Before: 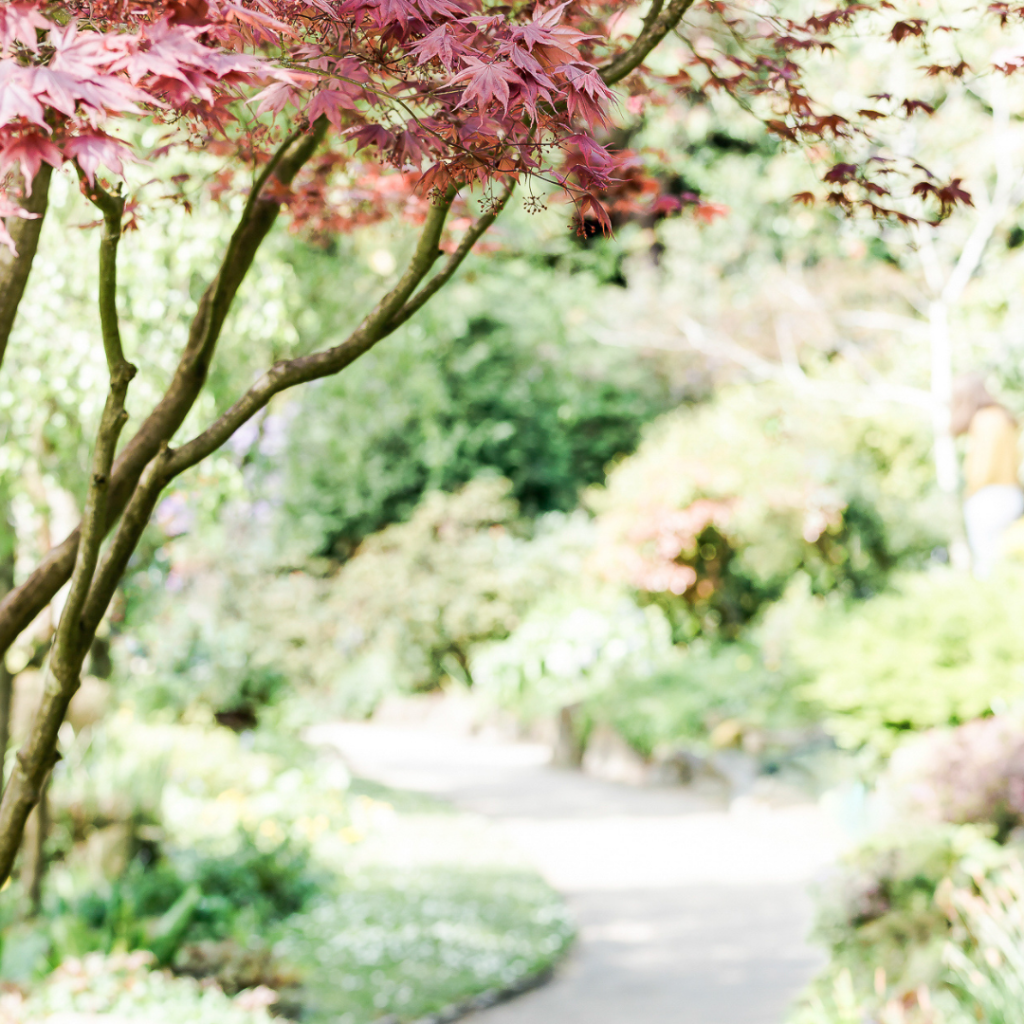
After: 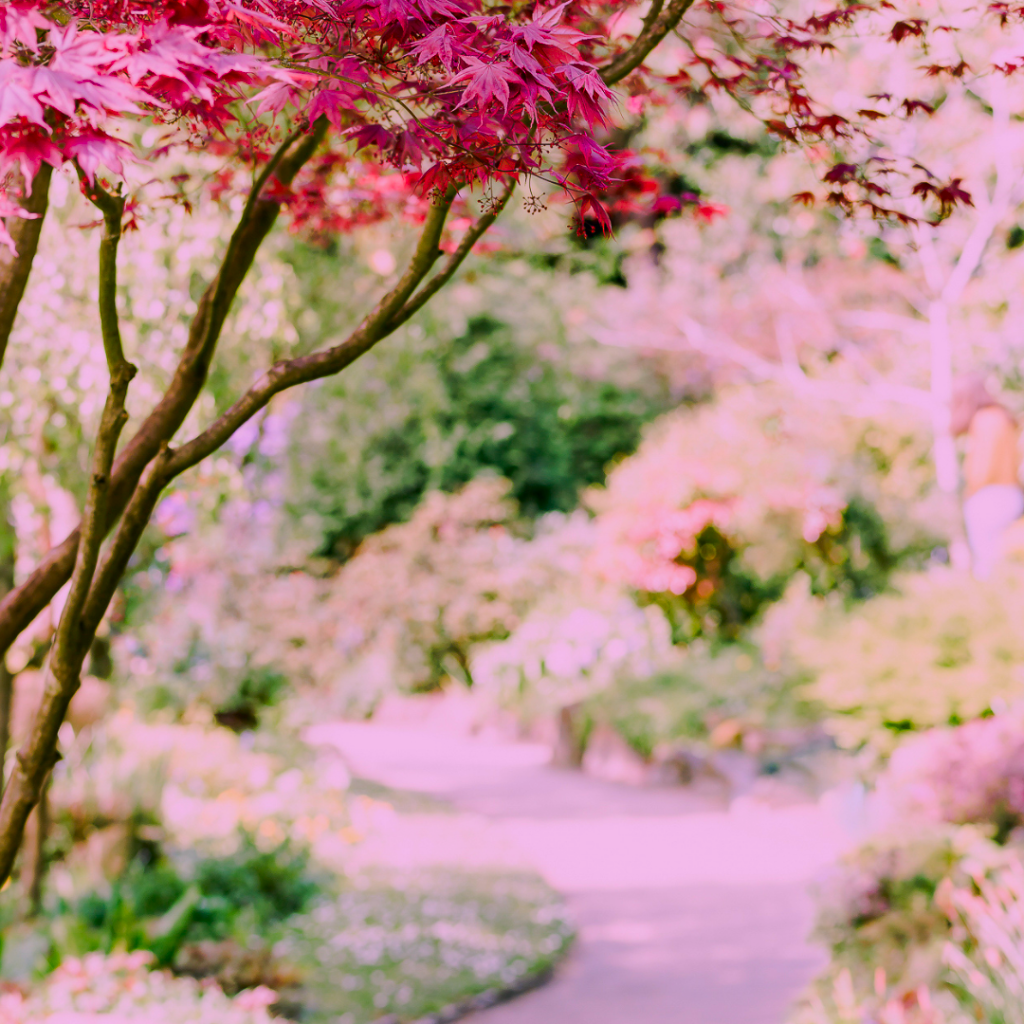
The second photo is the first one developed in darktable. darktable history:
color correction: highlights a* 19.5, highlights b* -11.53, saturation 1.69
exposure: black level correction 0, exposure -0.721 EV, compensate highlight preservation false
